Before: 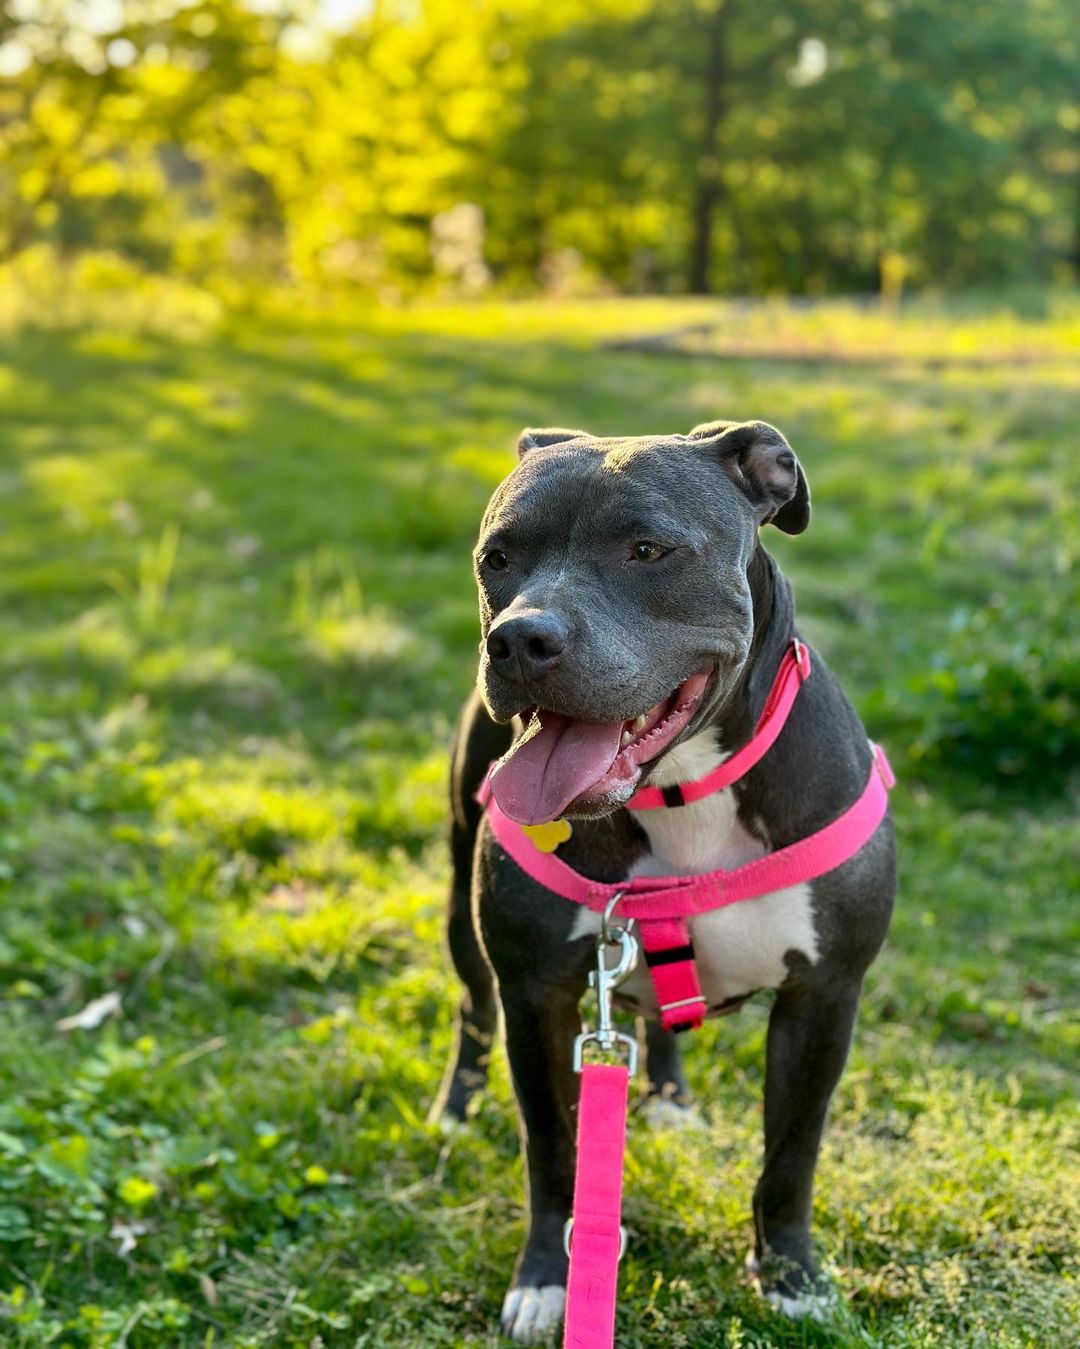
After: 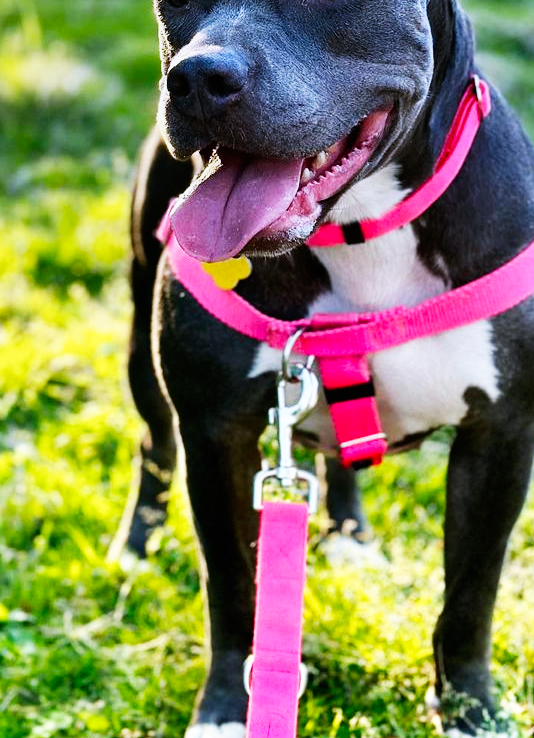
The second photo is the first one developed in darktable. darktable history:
crop: left 29.672%, top 41.786%, right 20.851%, bottom 3.487%
base curve: curves: ch0 [(0, 0) (0.007, 0.004) (0.027, 0.03) (0.046, 0.07) (0.207, 0.54) (0.442, 0.872) (0.673, 0.972) (1, 1)], preserve colors none
white balance: red 0.983, blue 1.036
graduated density: hue 238.83°, saturation 50%
